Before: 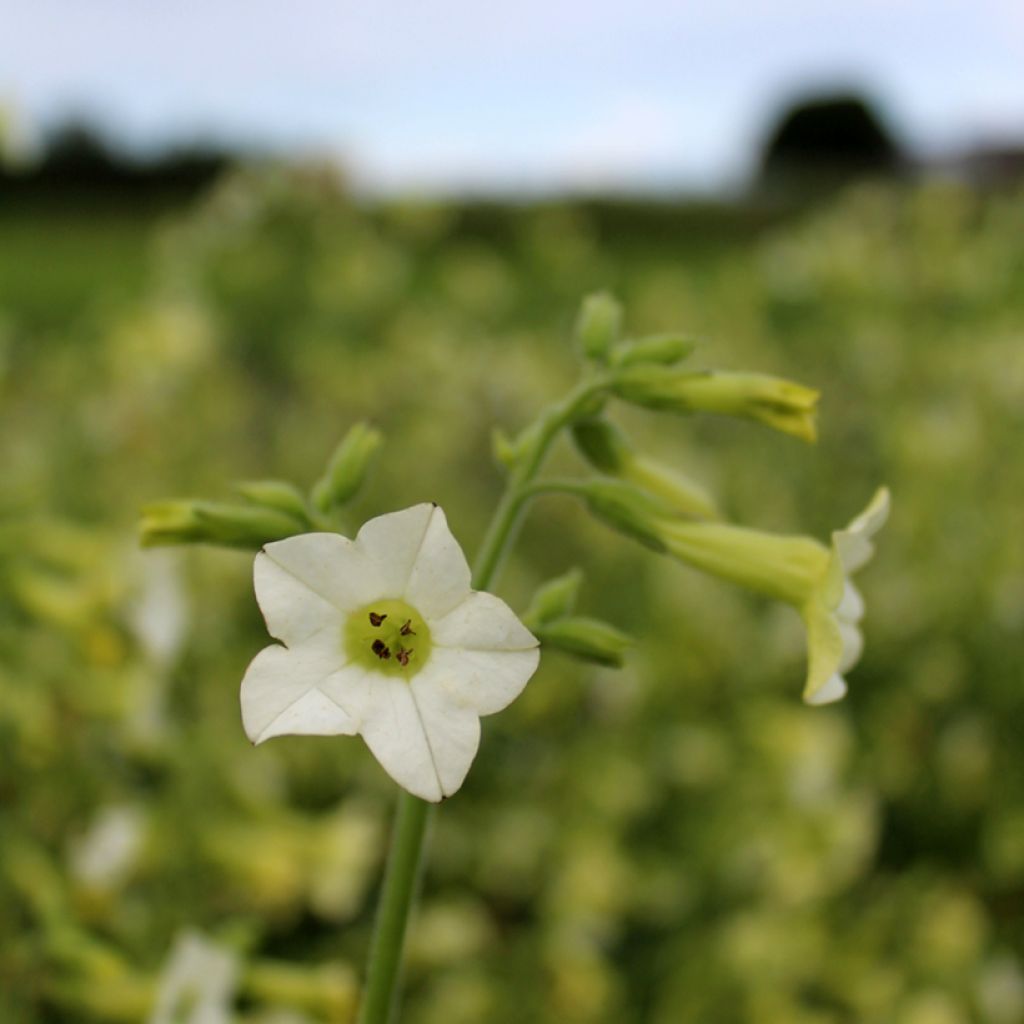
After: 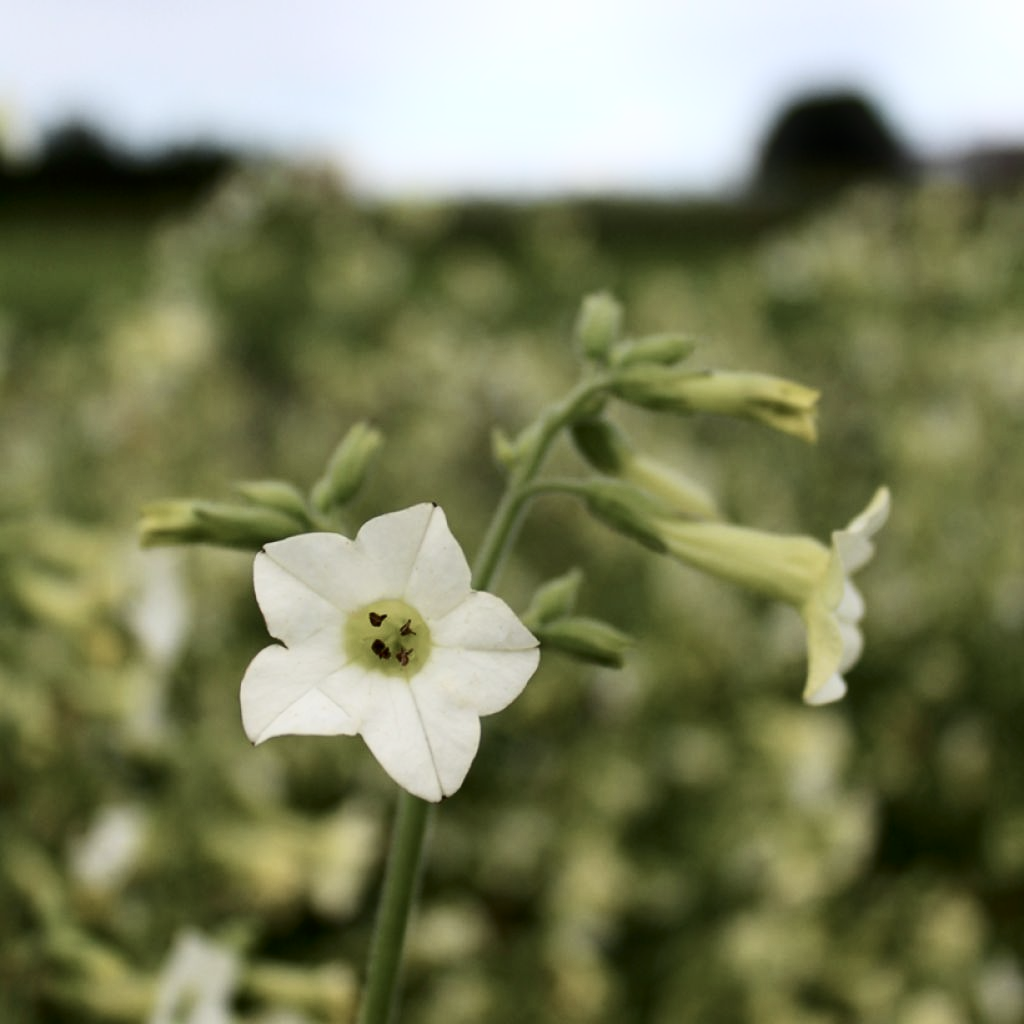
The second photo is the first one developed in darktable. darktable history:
bloom: size 9%, threshold 100%, strength 7%
contrast brightness saturation: contrast 0.25, saturation -0.31
